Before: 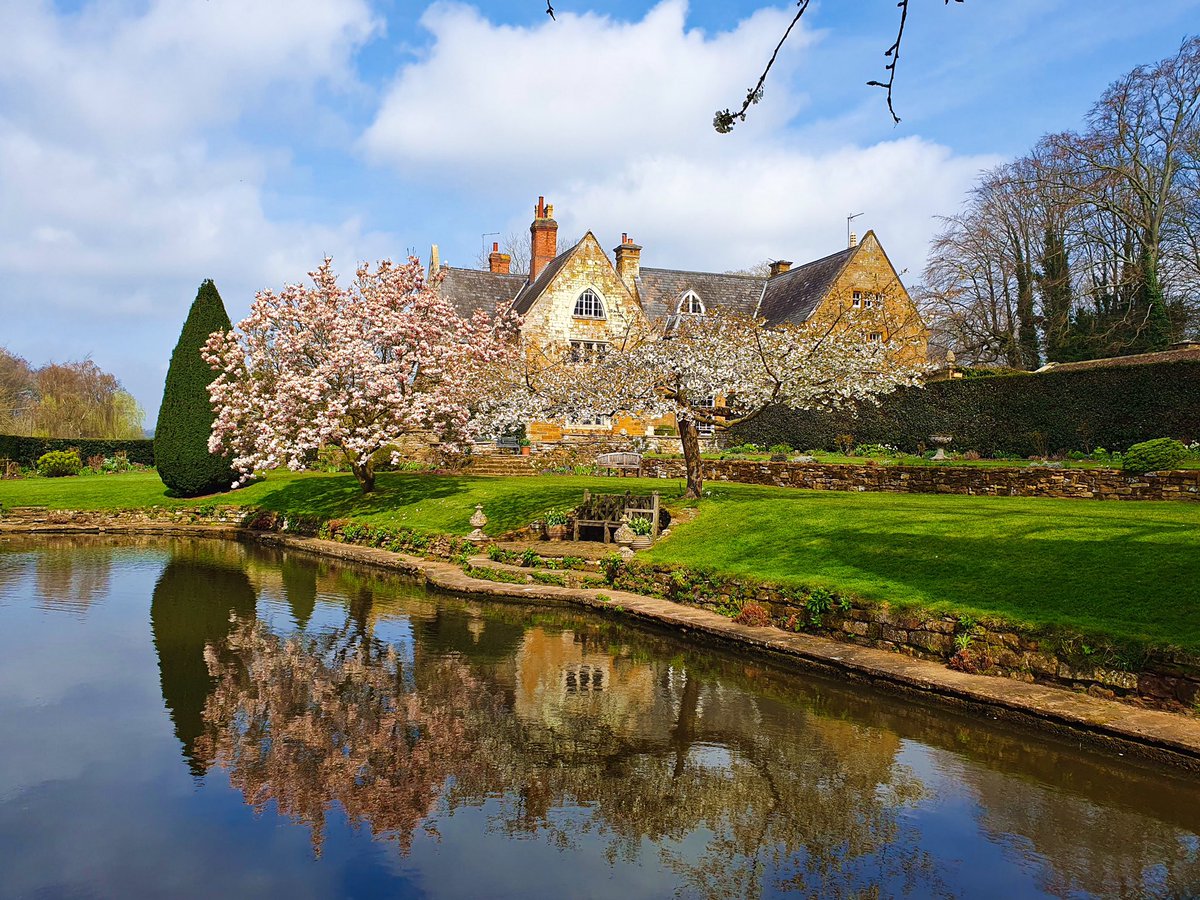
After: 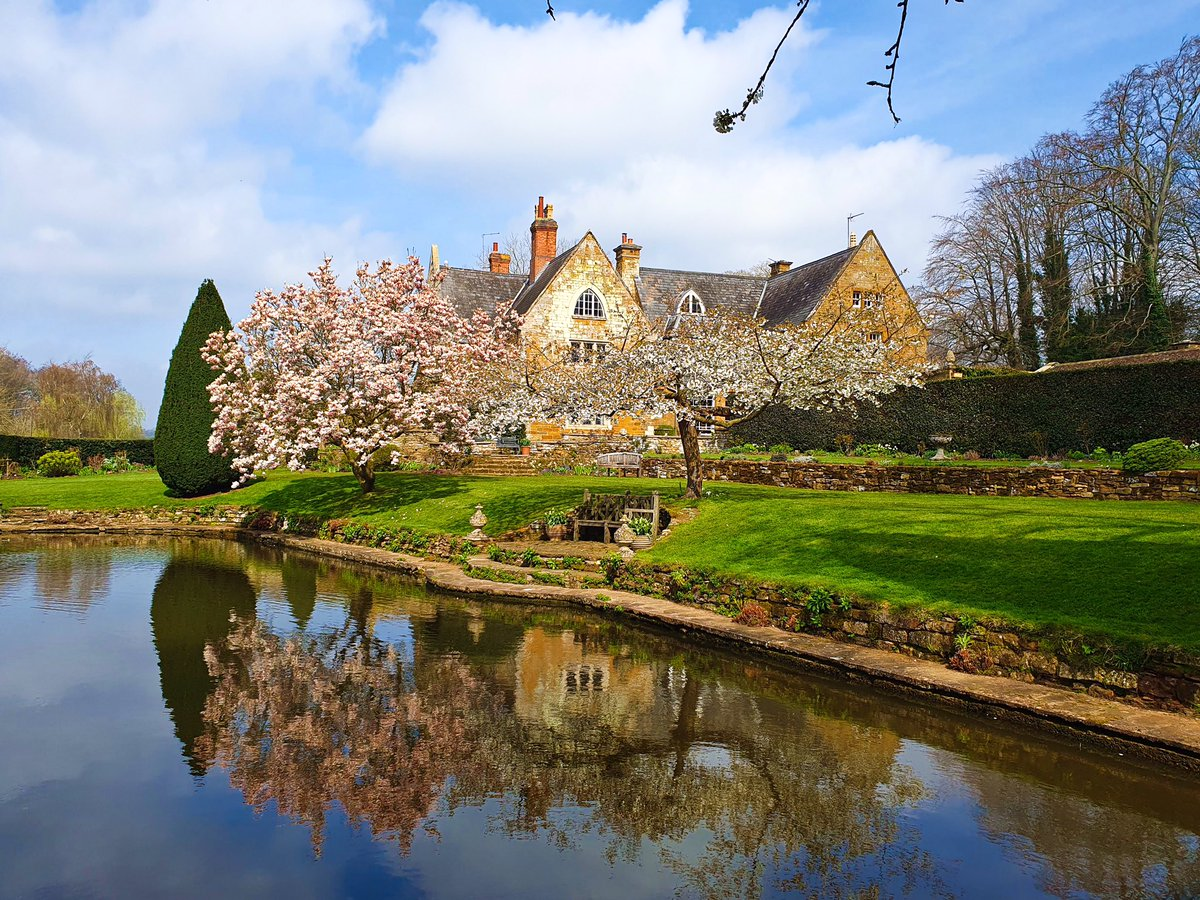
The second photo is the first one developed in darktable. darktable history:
shadows and highlights: shadows 0.625, highlights 39.3
